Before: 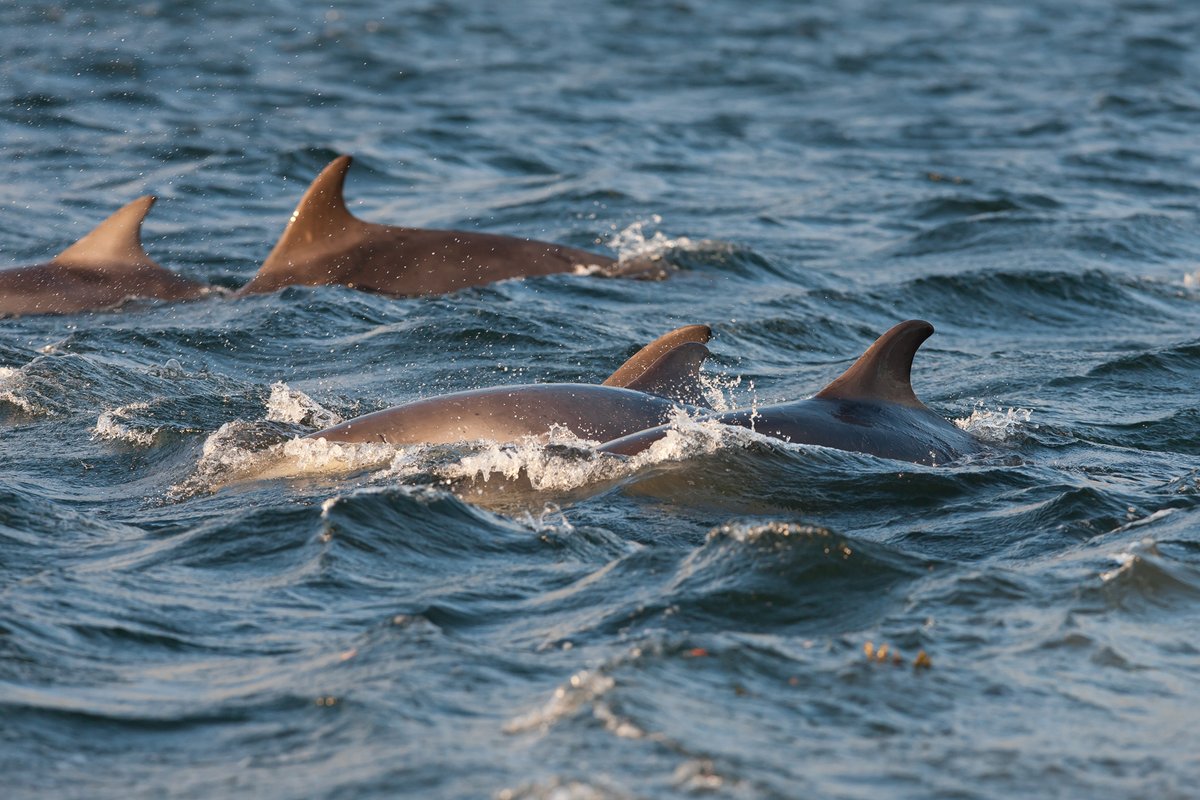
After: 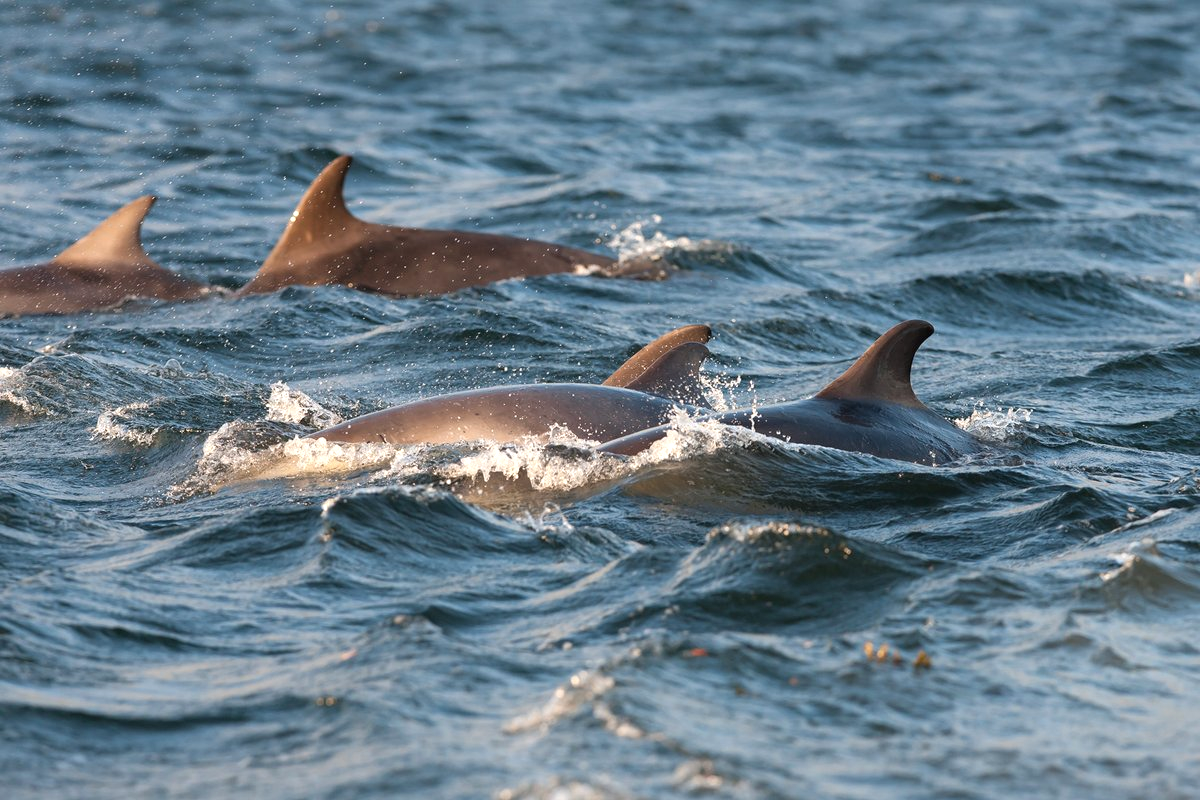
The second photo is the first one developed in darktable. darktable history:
tone equalizer: -8 EV -0.379 EV, -7 EV -0.414 EV, -6 EV -0.346 EV, -5 EV -0.237 EV, -3 EV 0.214 EV, -2 EV 0.317 EV, -1 EV 0.369 EV, +0 EV 0.387 EV
